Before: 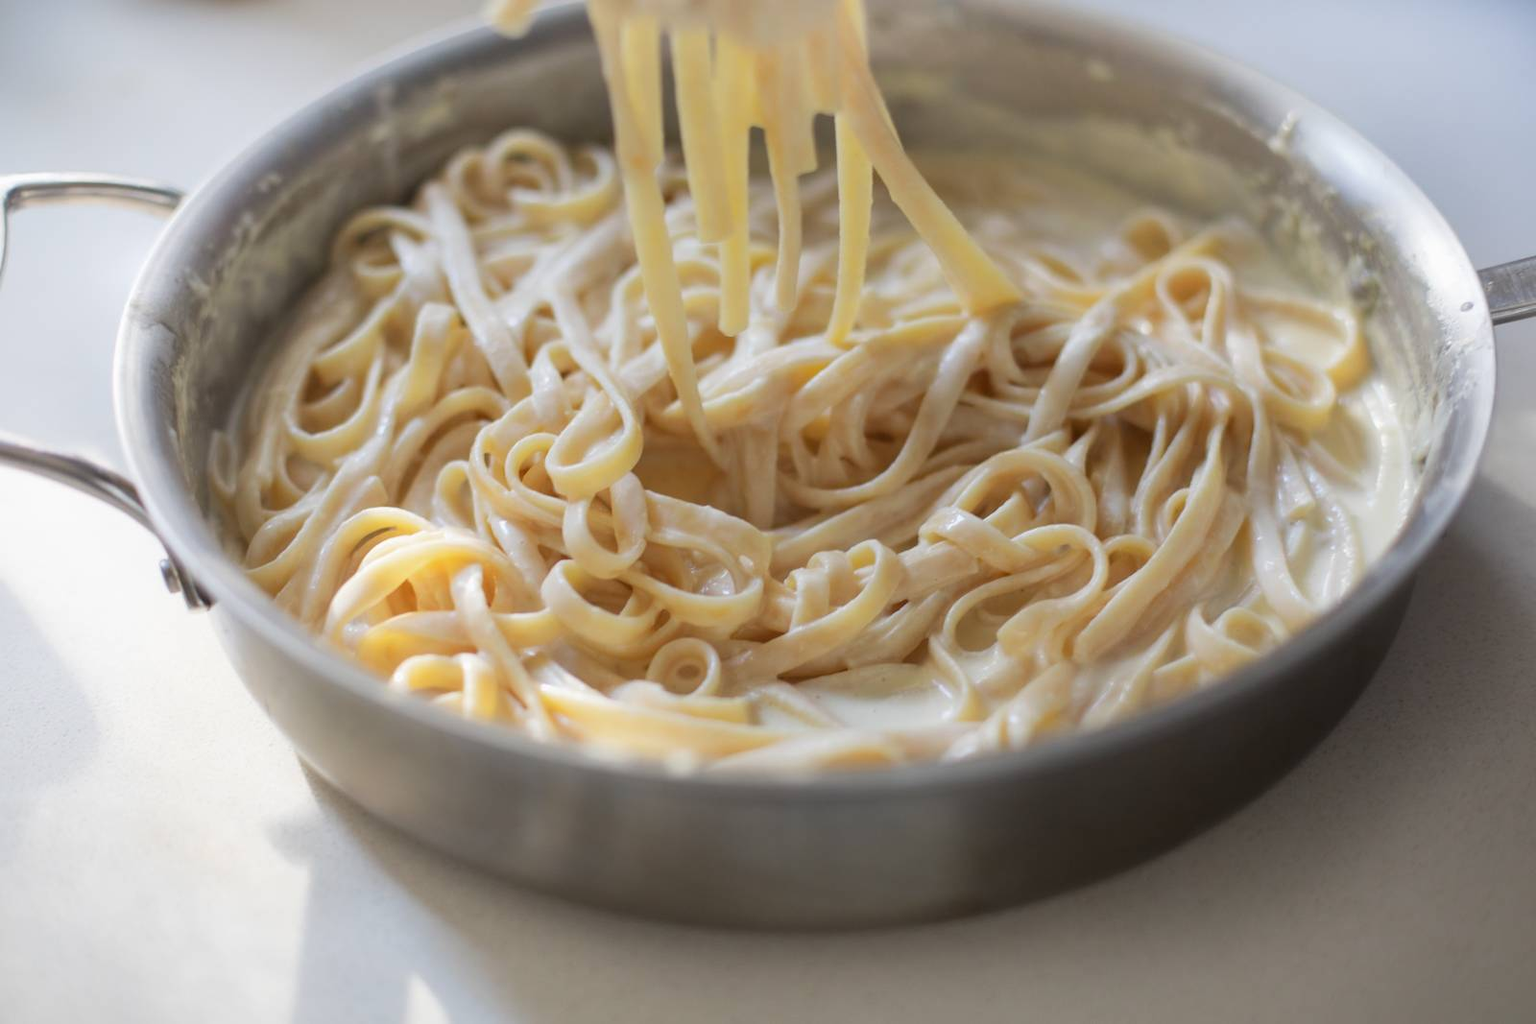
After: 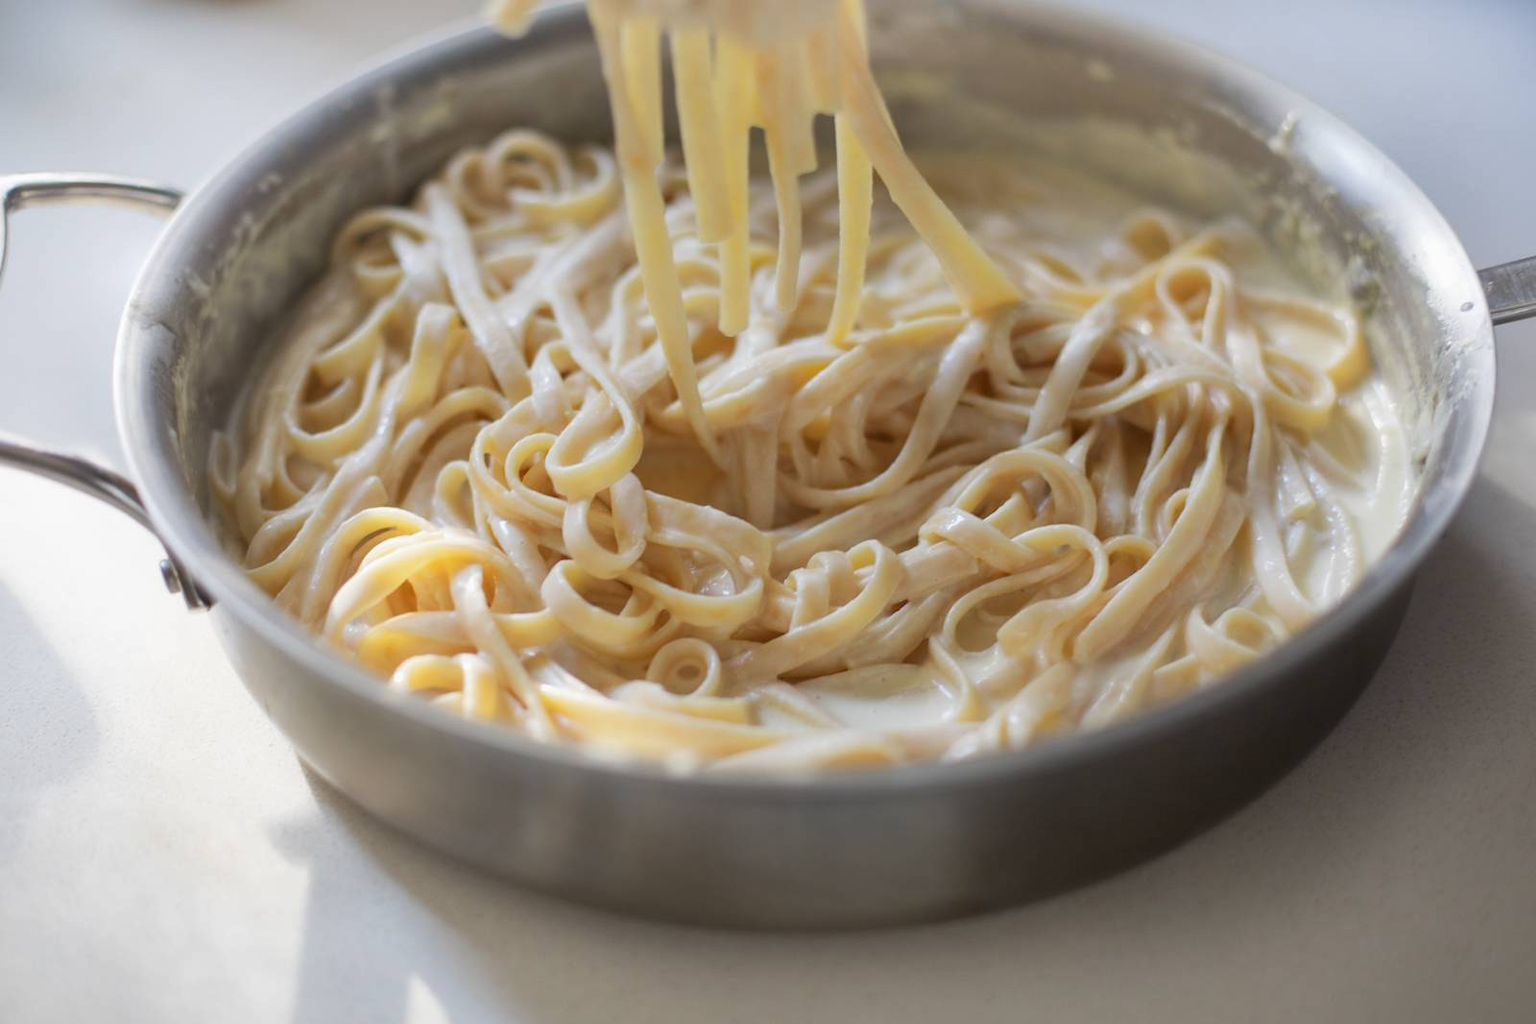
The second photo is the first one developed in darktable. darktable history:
shadows and highlights: radius 128.03, shadows 30.34, highlights -30.72, low approximation 0.01, soften with gaussian
